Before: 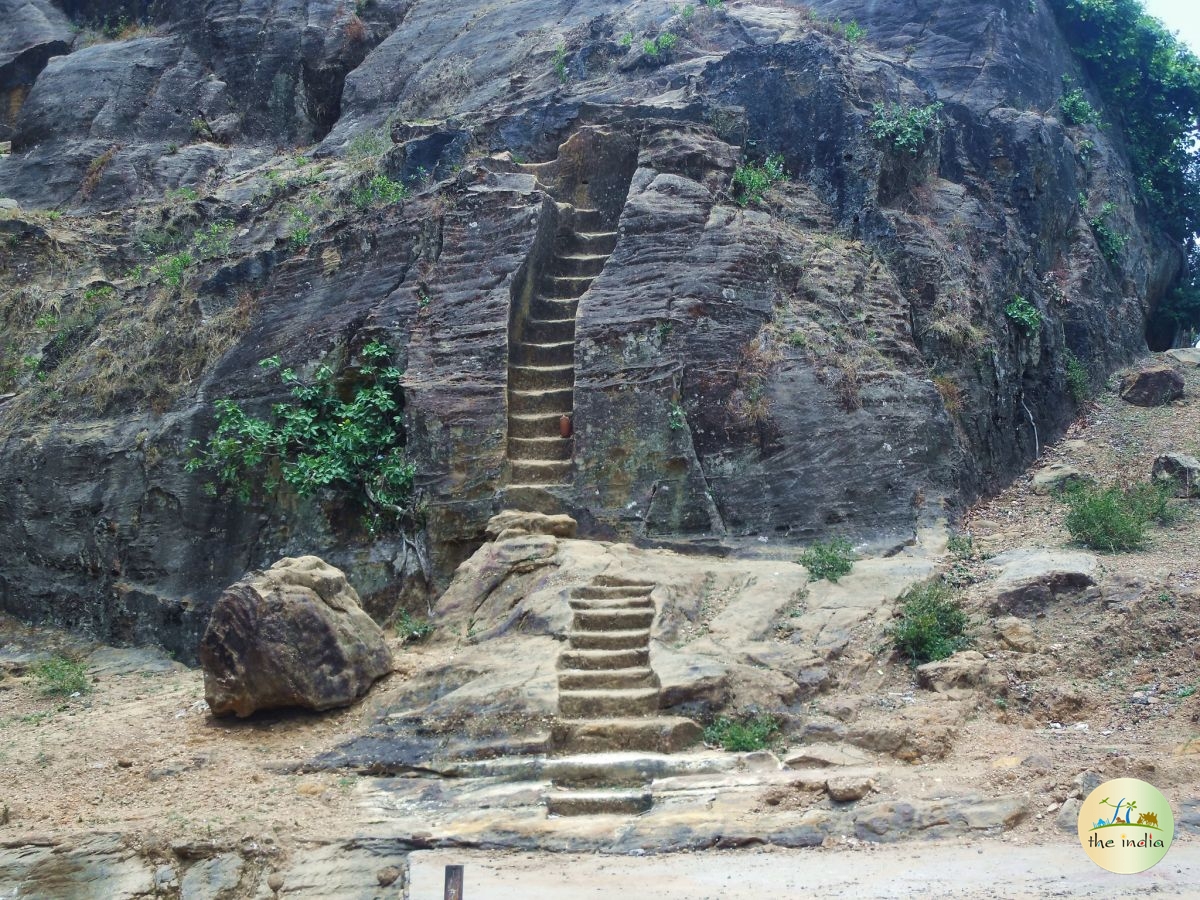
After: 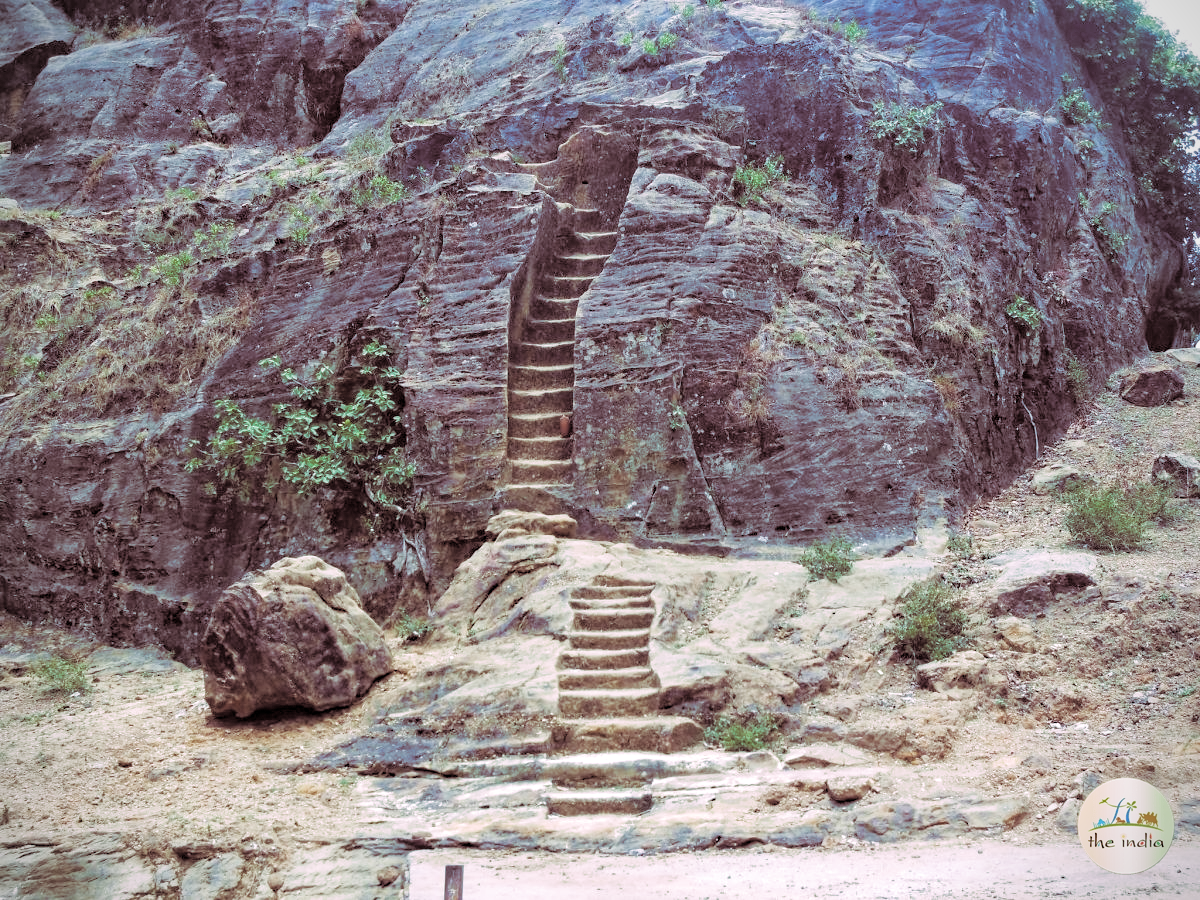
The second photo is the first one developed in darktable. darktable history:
local contrast: highlights 100%, shadows 100%, detail 120%, midtone range 0.2
haze removal: strength 0.29, distance 0.25, compatibility mode true, adaptive false
filmic: grey point source 18, black point source -8.65, white point source 2.45, grey point target 18, white point target 100, output power 2.2, latitude stops 2, contrast 1.5, saturation 100, global saturation 100
vignetting: fall-off start 91.19%
split-toning: highlights › hue 298.8°, highlights › saturation 0.73, compress 41.76%
contrast brightness saturation: brightness 0.28
vibrance: on, module defaults
